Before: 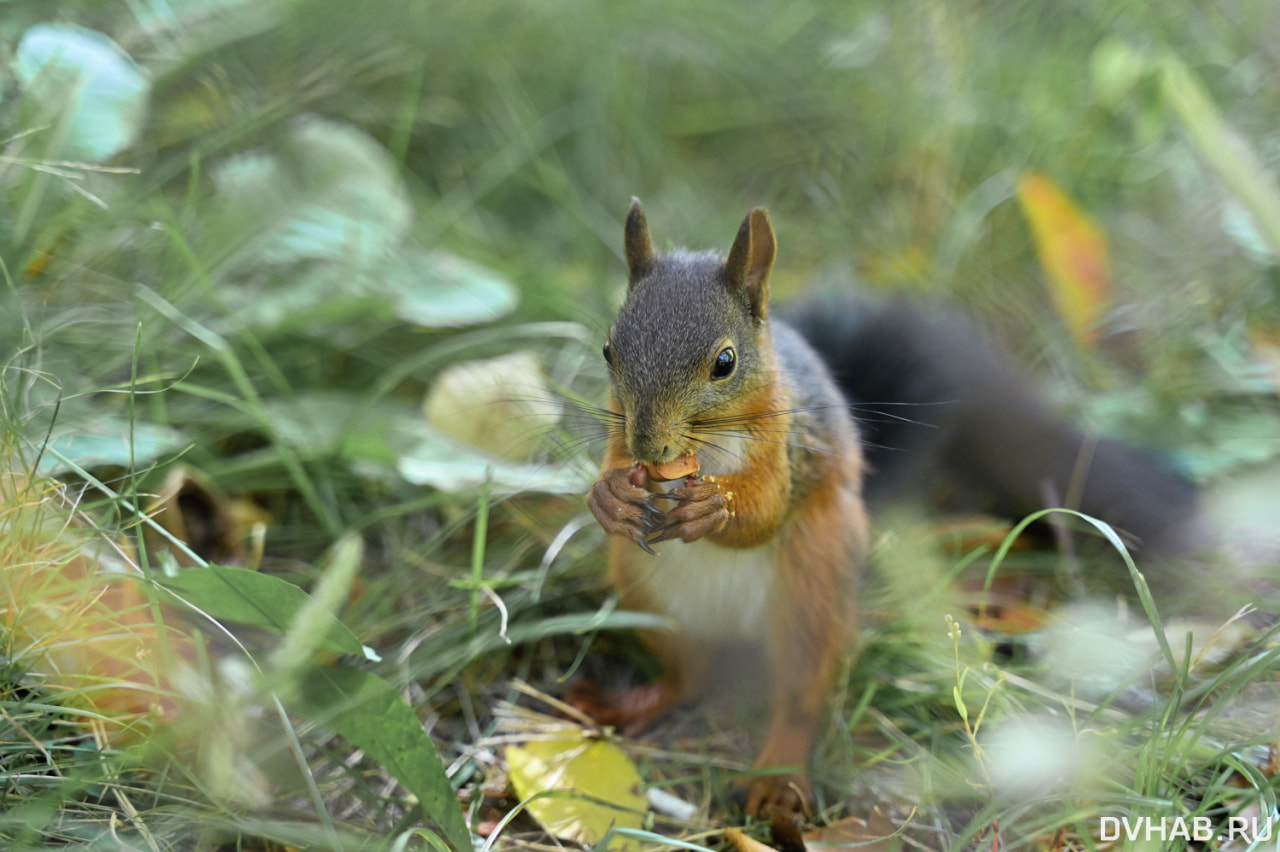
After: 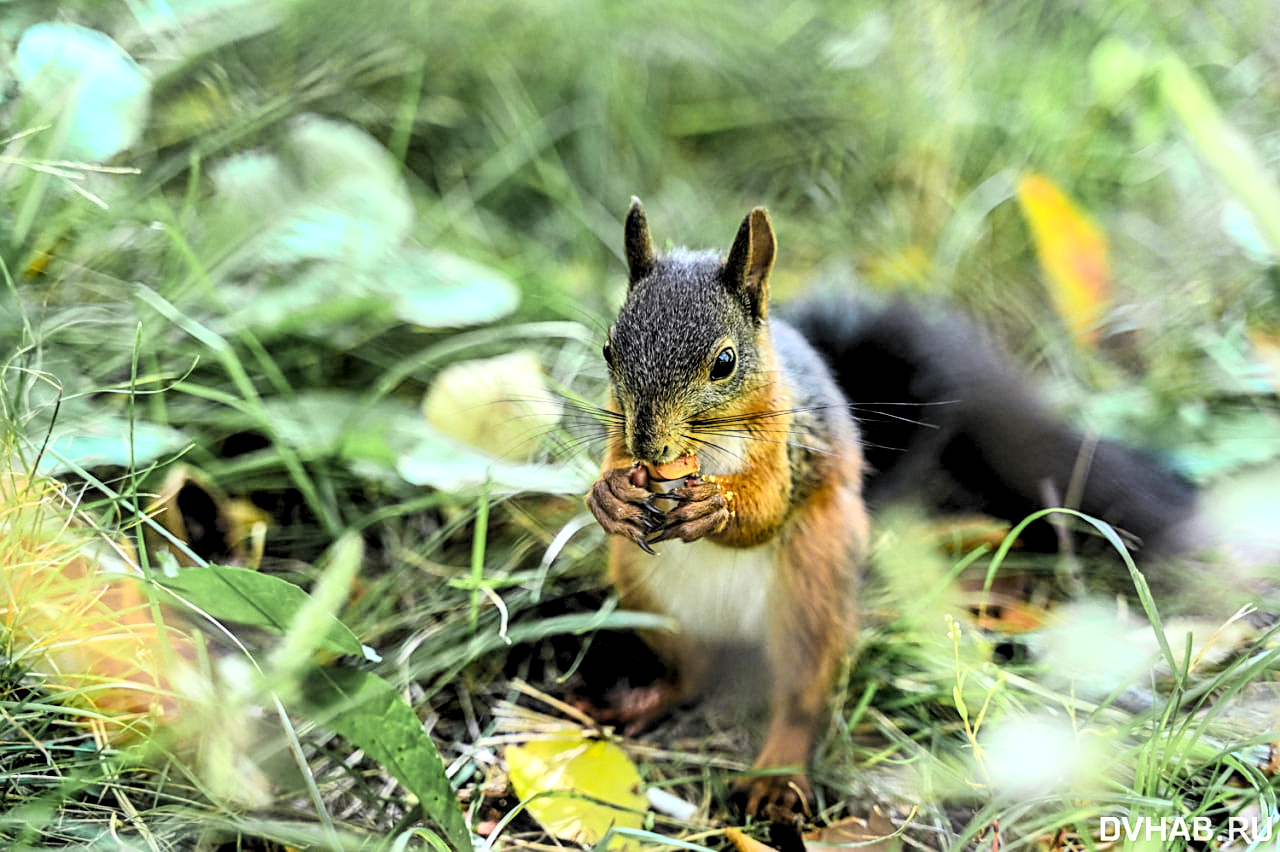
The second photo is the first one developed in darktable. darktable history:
sharpen: on, module defaults
contrast brightness saturation: contrast 0.235, brightness 0.244, saturation 0.389
filmic rgb: black relative exposure -5.06 EV, white relative exposure 3.96 EV, hardness 2.88, contrast 1.297, highlights saturation mix -30.57%, color science v6 (2022)
local contrast: detail 160%
